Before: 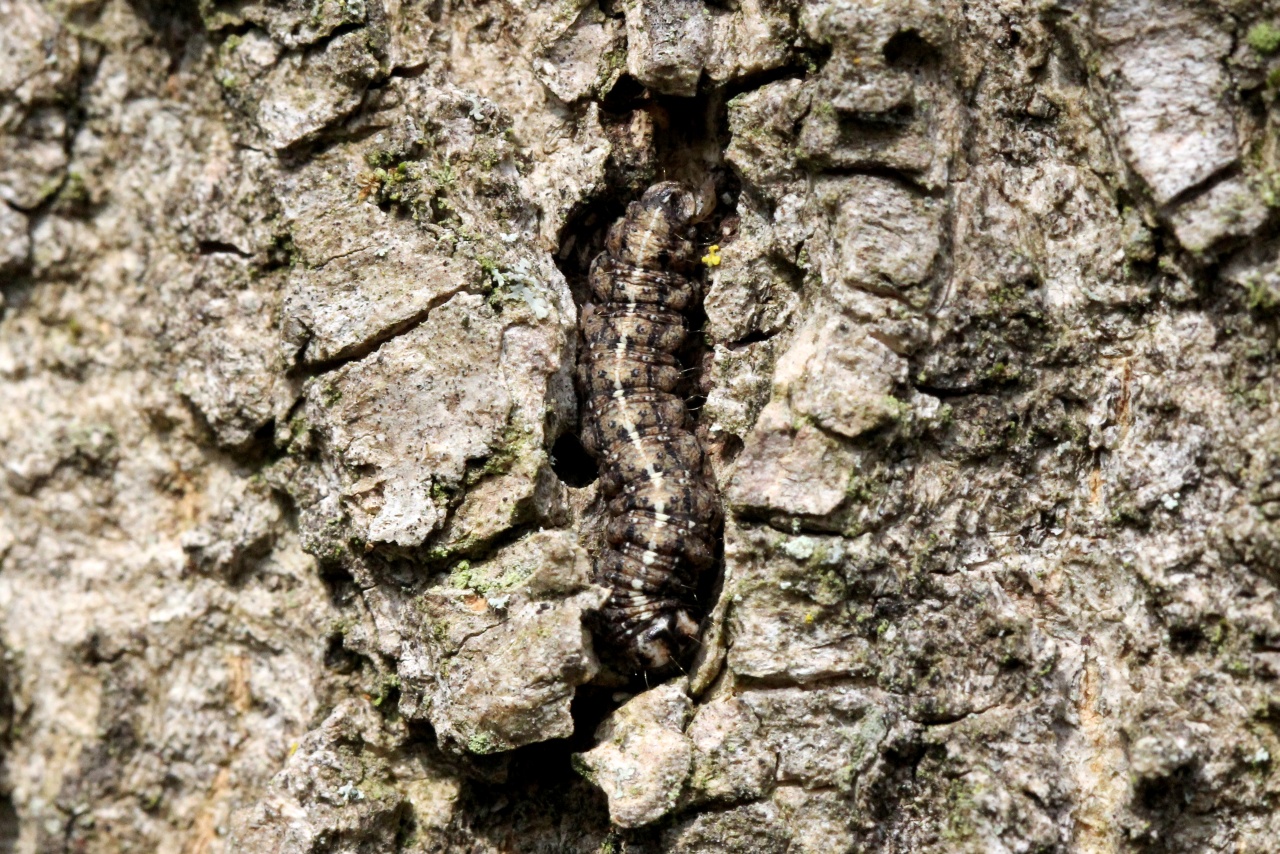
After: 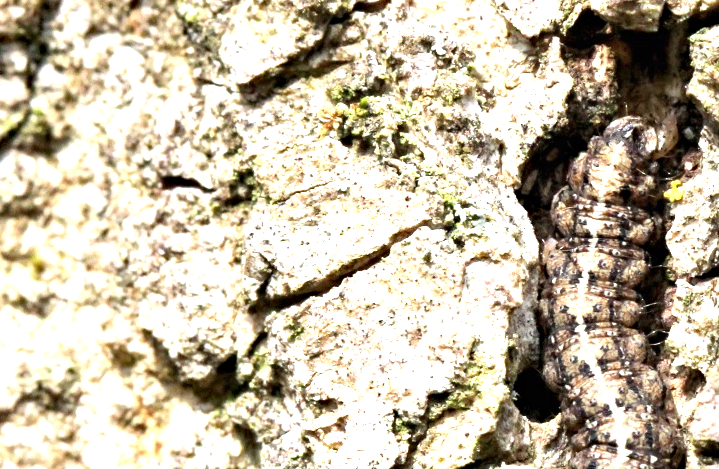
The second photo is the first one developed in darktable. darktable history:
crop and rotate: left 3.029%, top 7.685%, right 40.723%, bottom 37.311%
haze removal: compatibility mode true, adaptive false
exposure: black level correction 0, exposure 1.455 EV, compensate highlight preservation false
